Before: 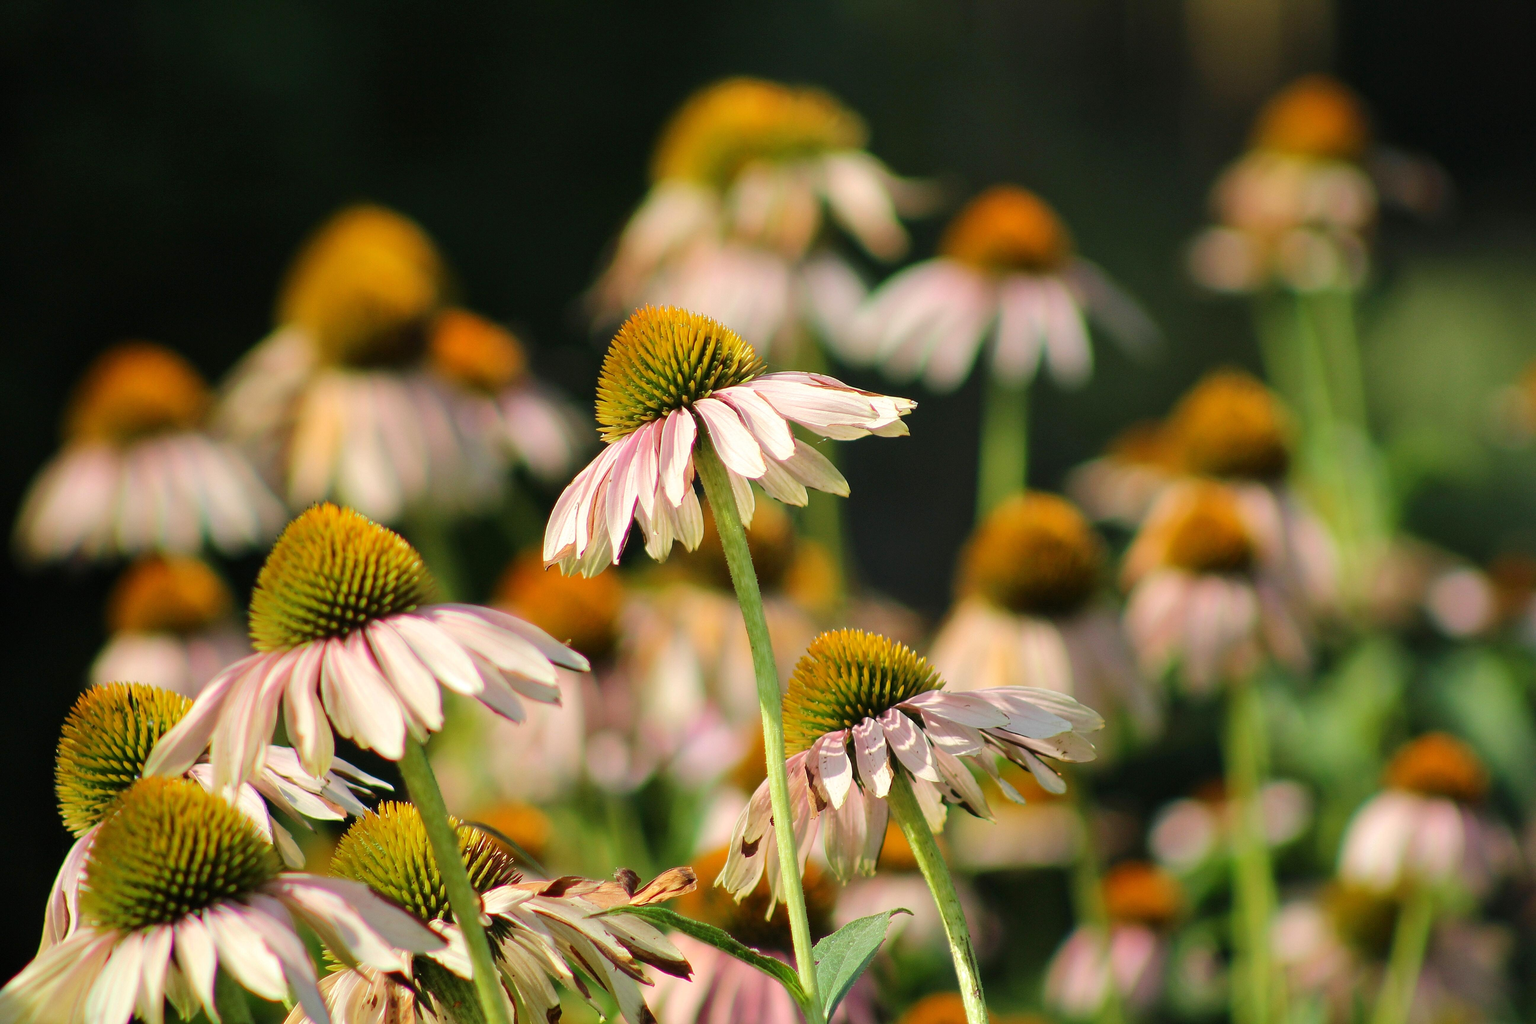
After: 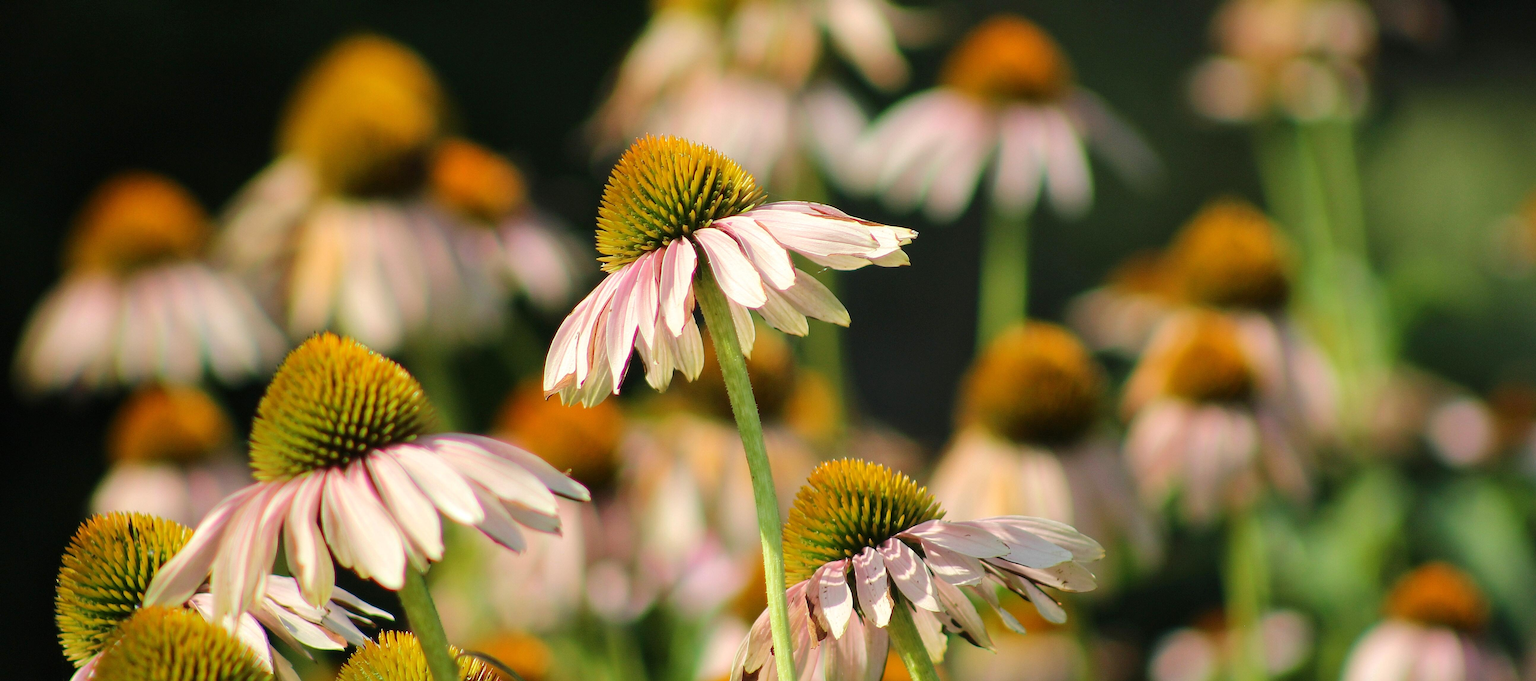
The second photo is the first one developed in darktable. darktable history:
crop: top 16.694%, bottom 16.784%
